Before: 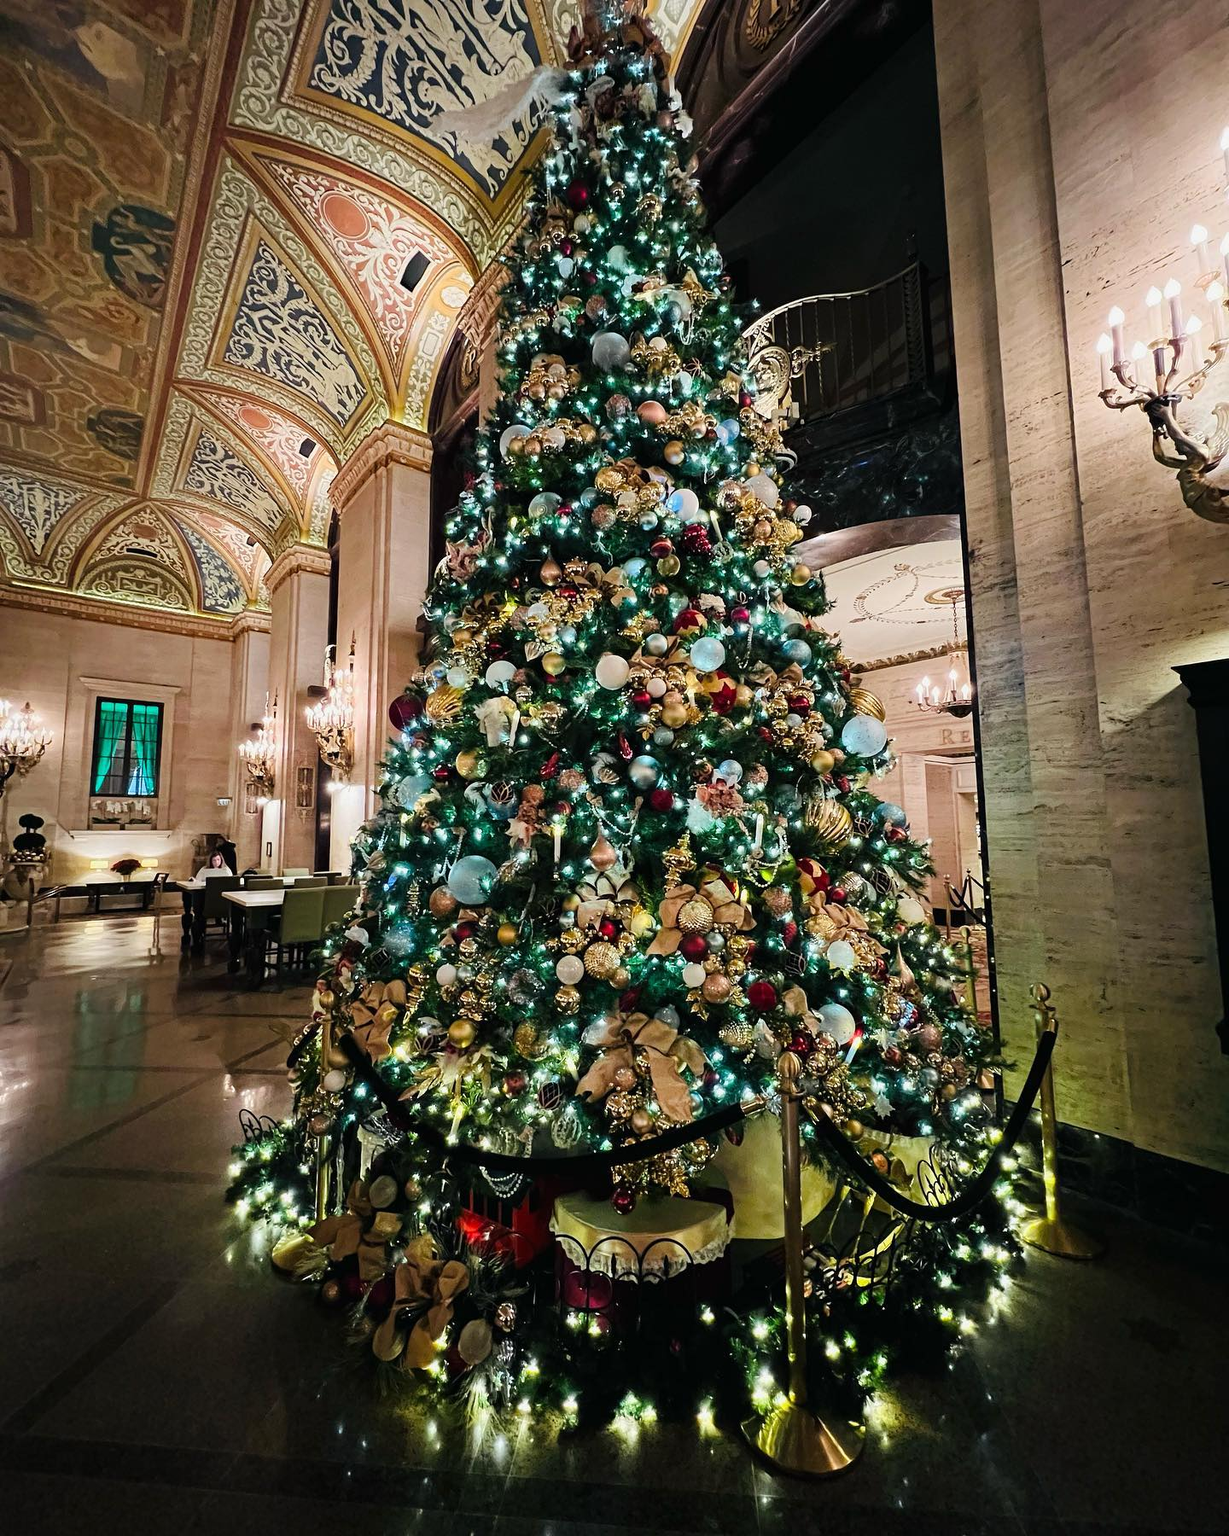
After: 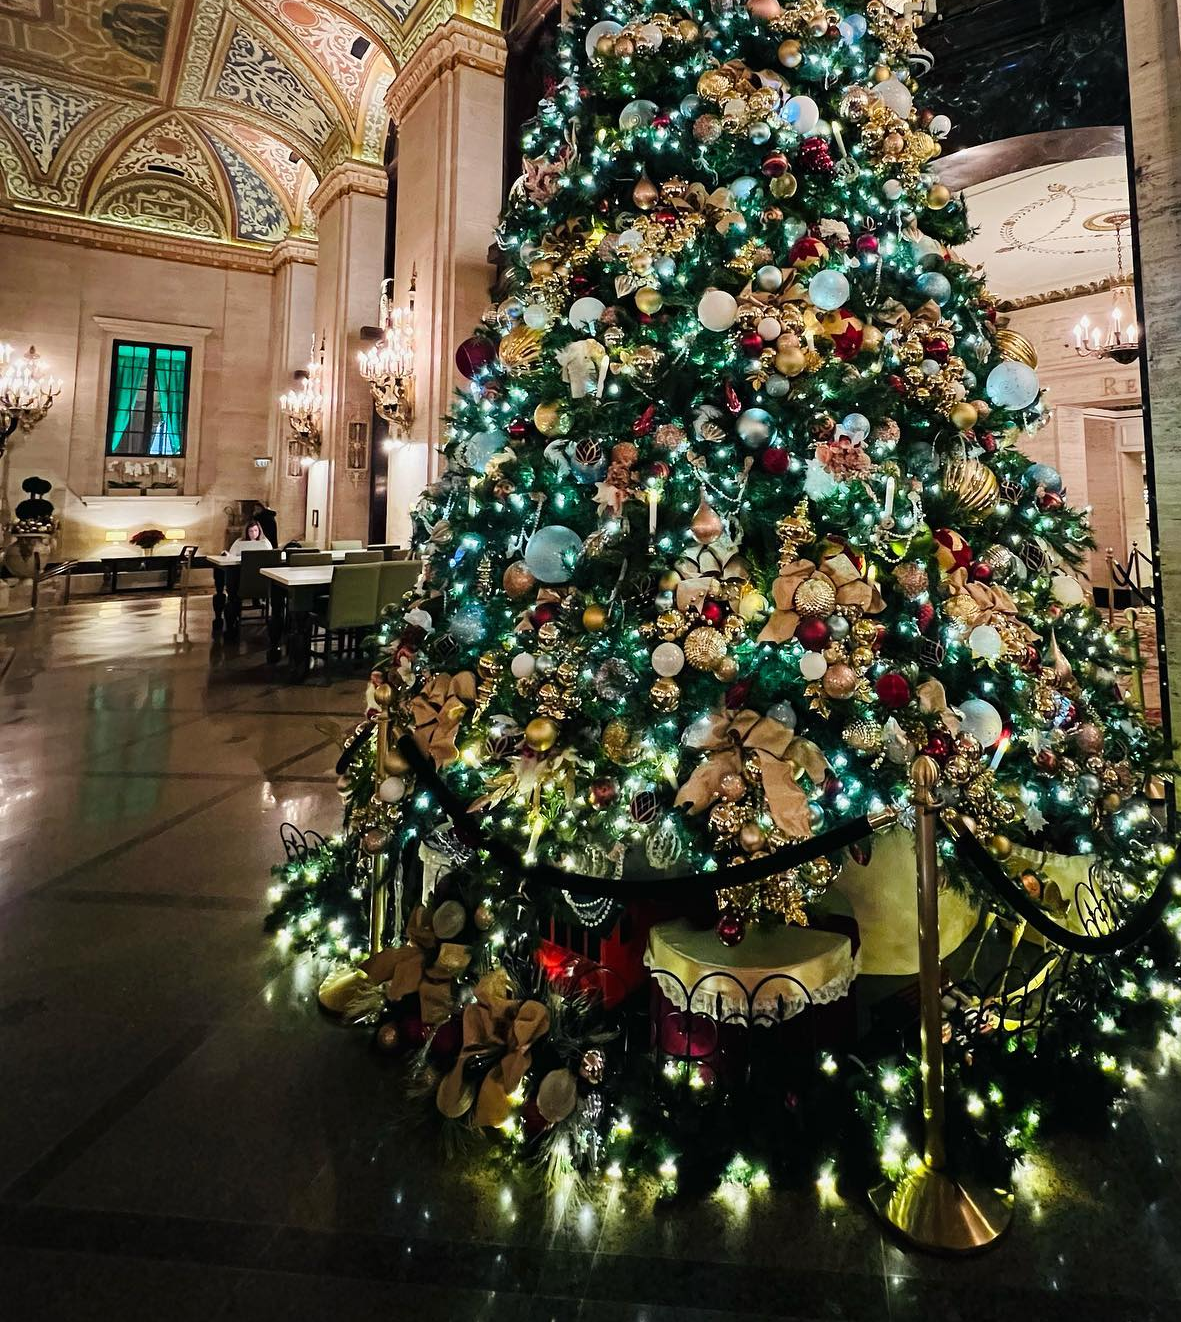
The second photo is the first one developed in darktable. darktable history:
crop: top 26.531%, right 17.959%
exposure: exposure 0 EV, compensate highlight preservation false
